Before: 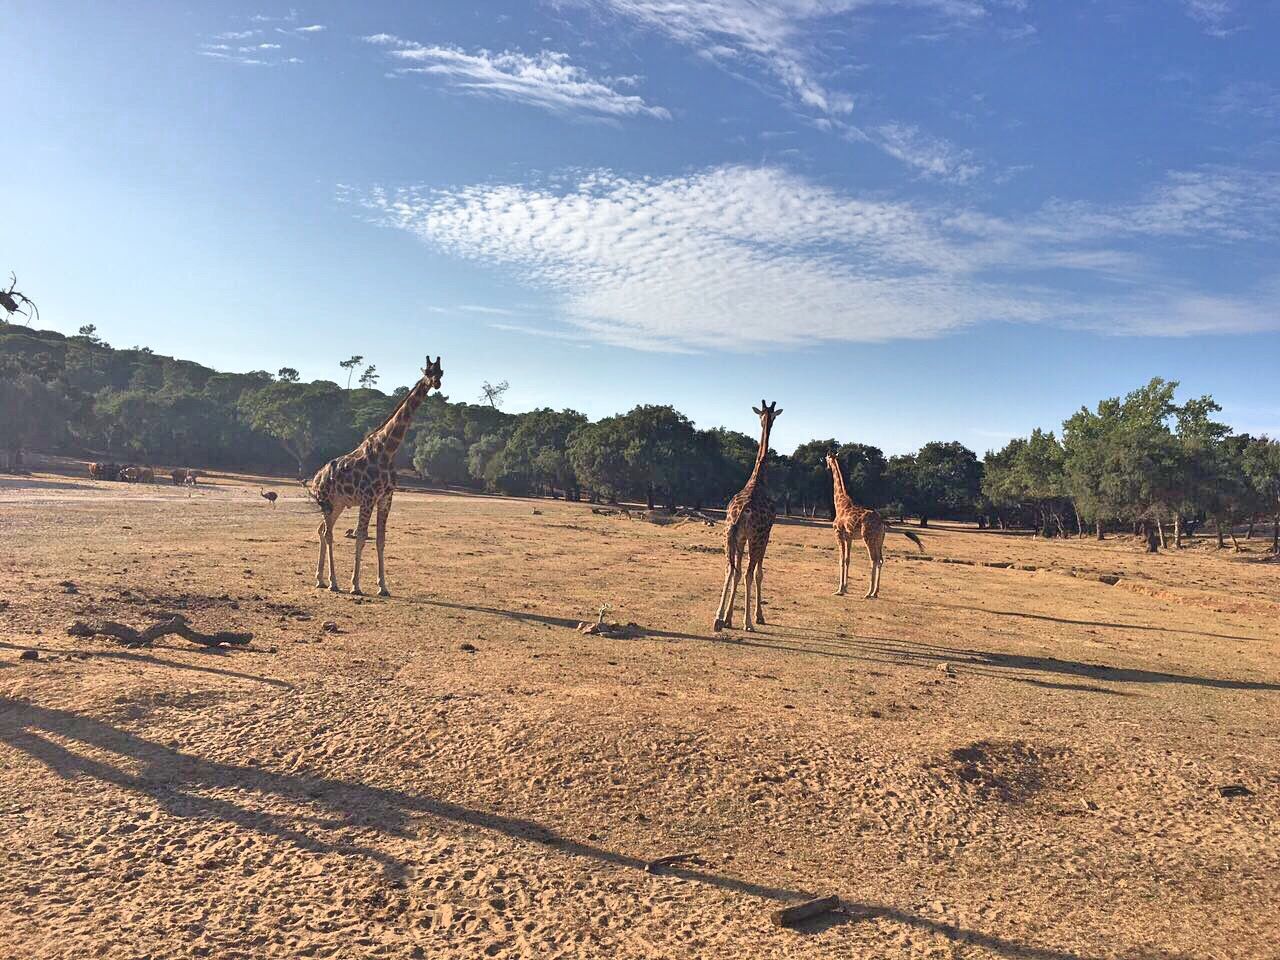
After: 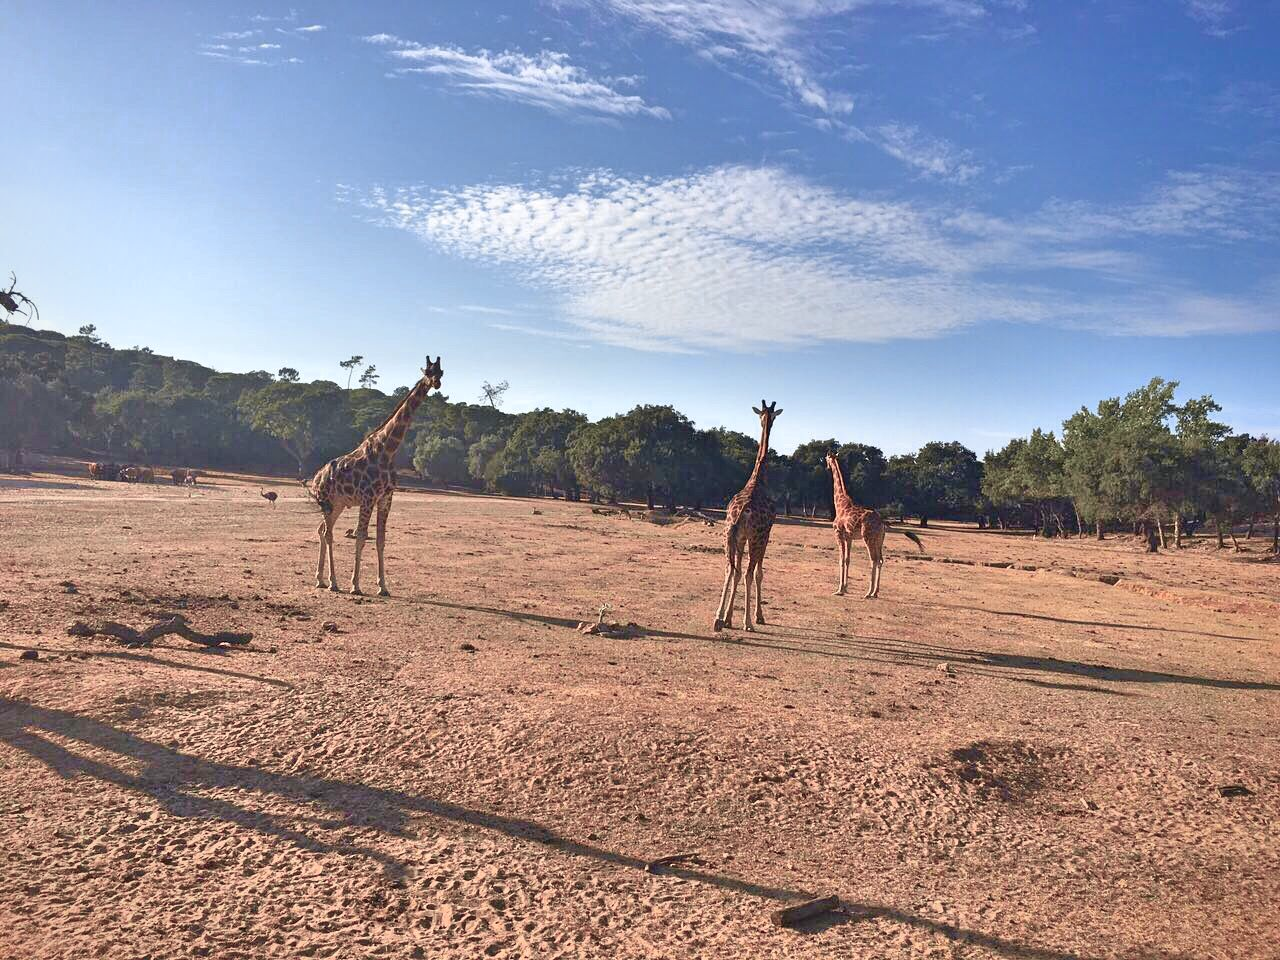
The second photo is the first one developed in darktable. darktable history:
vignetting: brightness -0.233, saturation 0.141
tone curve: curves: ch1 [(0, 0) (0.214, 0.291) (0.372, 0.44) (0.463, 0.476) (0.498, 0.502) (0.521, 0.531) (1, 1)]; ch2 [(0, 0) (0.456, 0.447) (0.5, 0.5) (0.547, 0.557) (0.592, 0.57) (0.631, 0.602) (1, 1)], color space Lab, independent channels, preserve colors none
